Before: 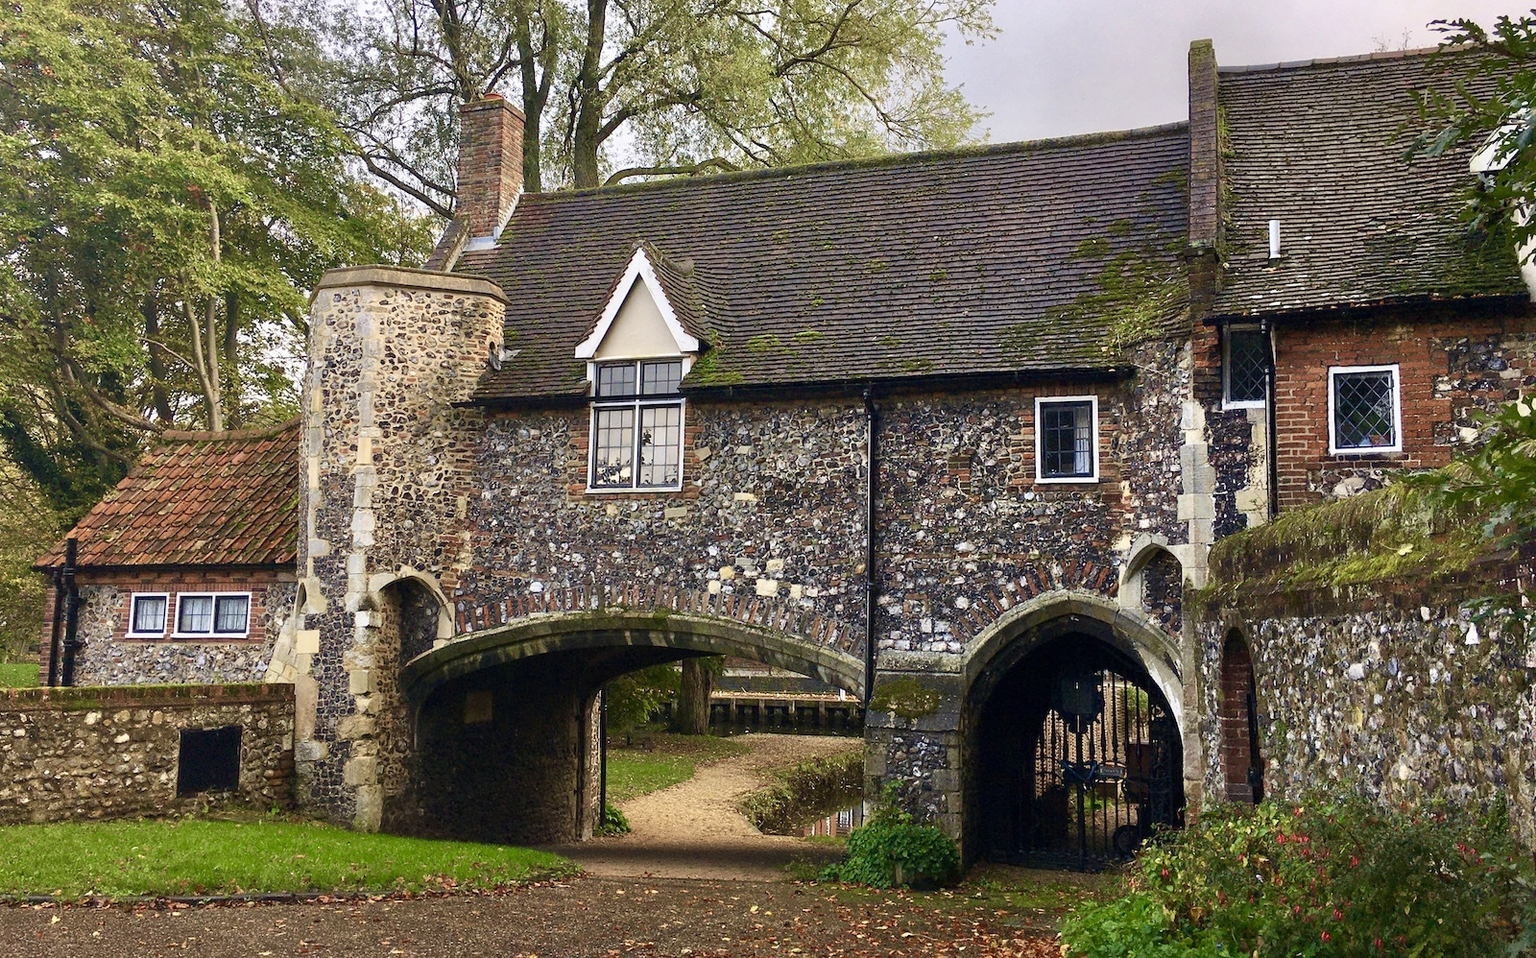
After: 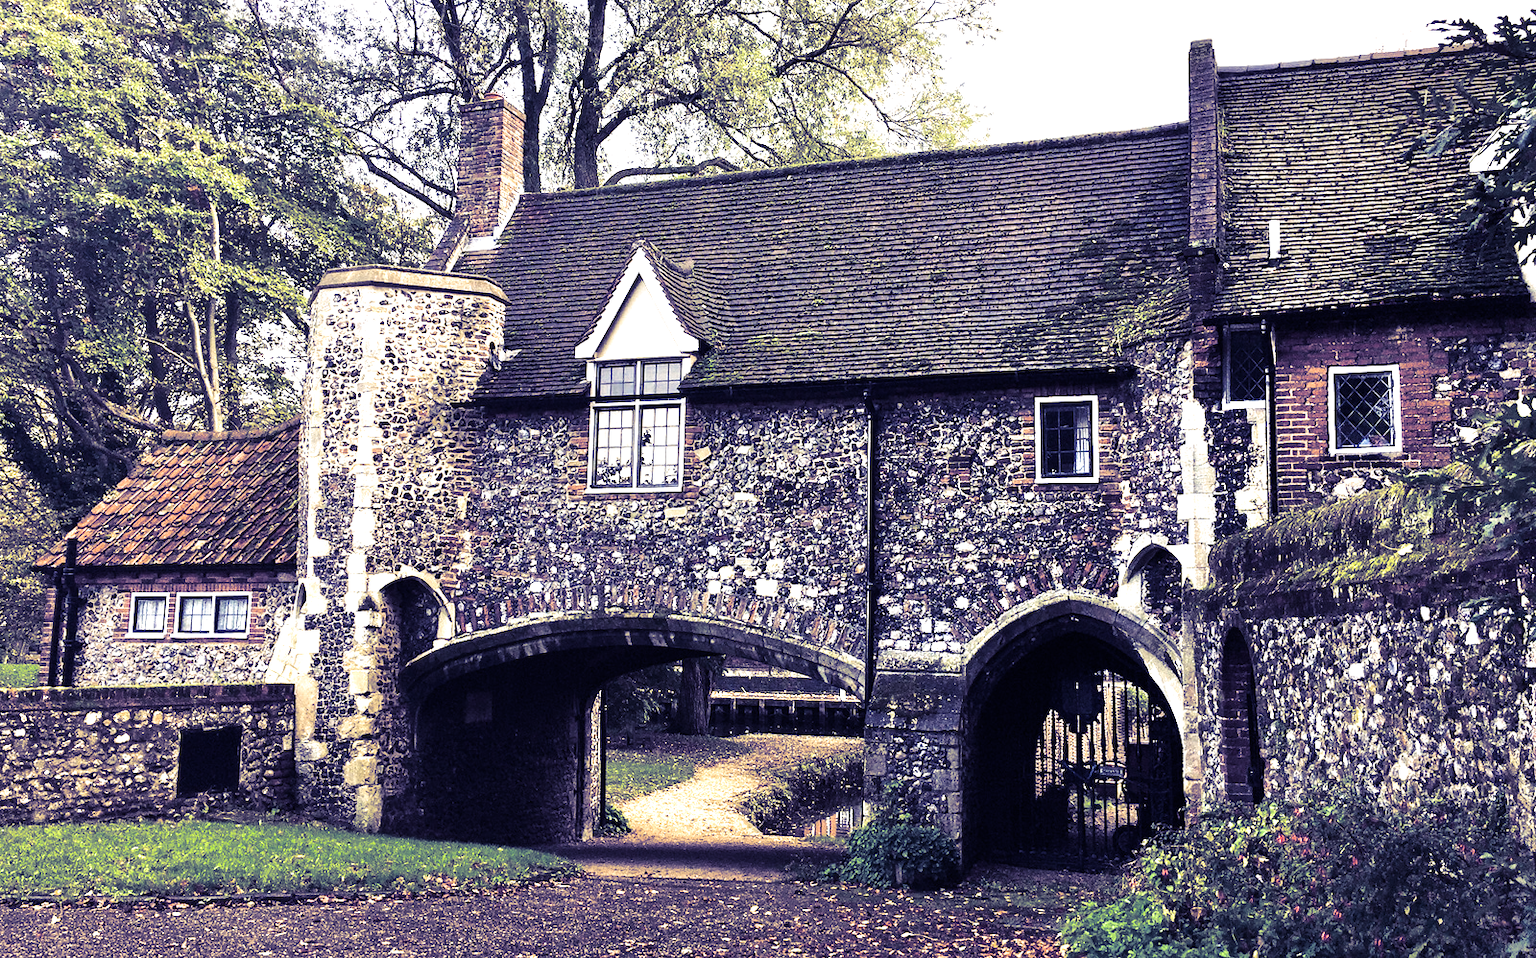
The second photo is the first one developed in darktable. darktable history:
tone equalizer: -8 EV -0.75 EV, -7 EV -0.7 EV, -6 EV -0.6 EV, -5 EV -0.4 EV, -3 EV 0.4 EV, -2 EV 0.6 EV, -1 EV 0.7 EV, +0 EV 0.75 EV, edges refinement/feathering 500, mask exposure compensation -1.57 EV, preserve details no
shadows and highlights: shadows 75, highlights -25, soften with gaussian
split-toning: shadows › hue 242.67°, shadows › saturation 0.733, highlights › hue 45.33°, highlights › saturation 0.667, balance -53.304, compress 21.15%
exposure: exposure 0.493 EV, compensate highlight preservation false
